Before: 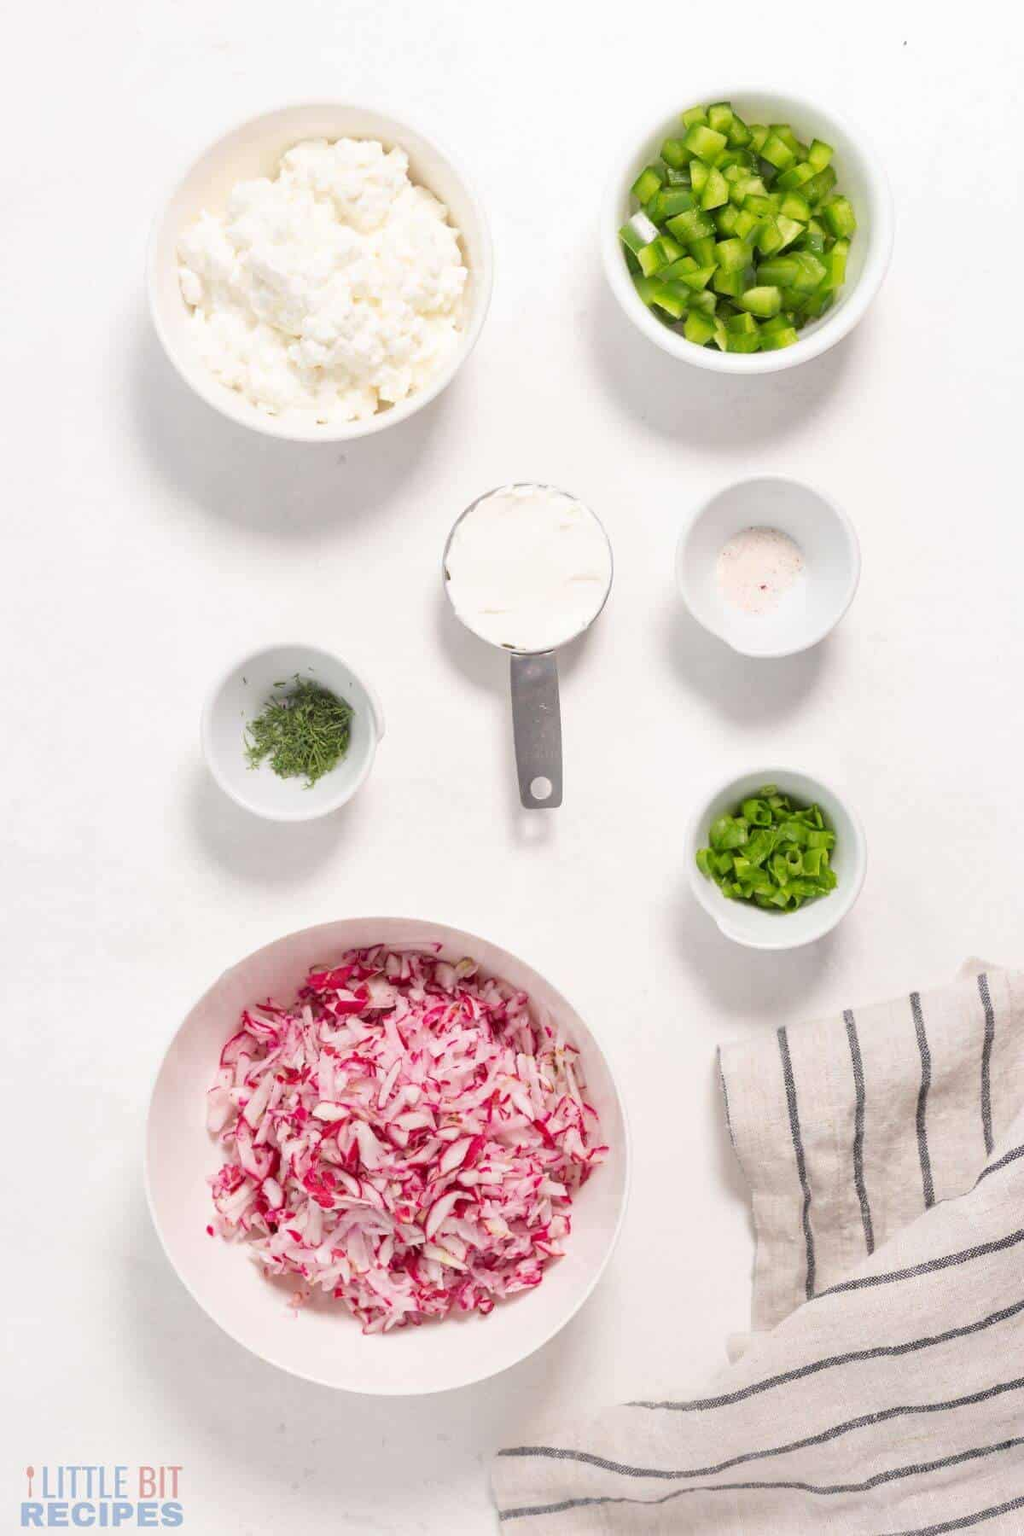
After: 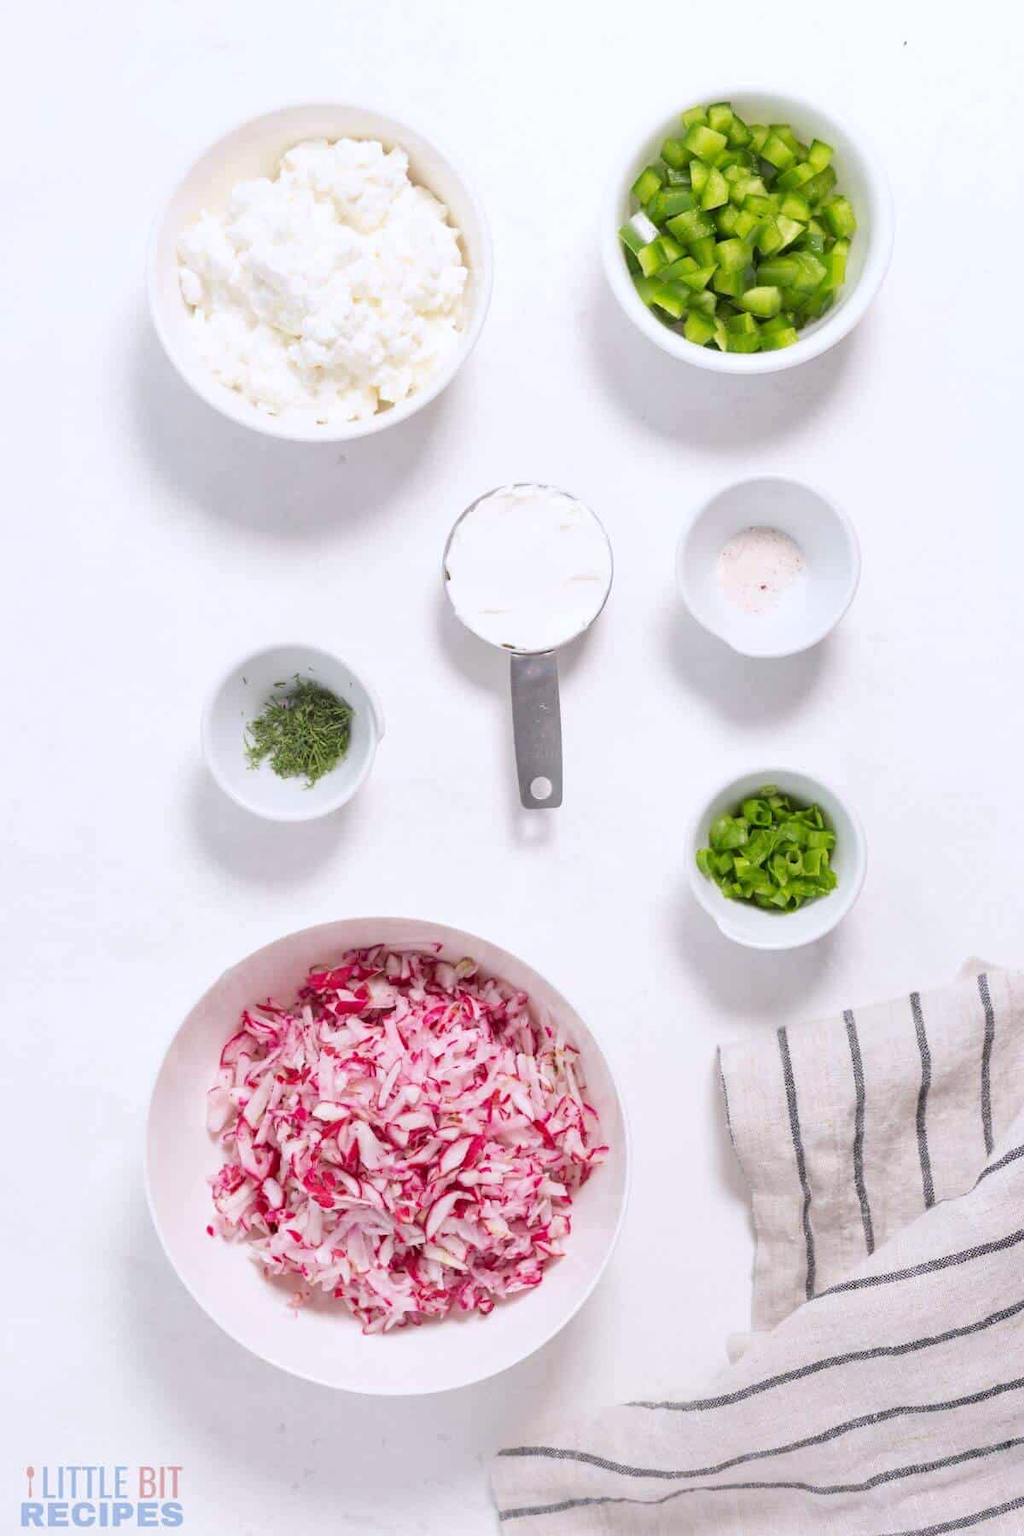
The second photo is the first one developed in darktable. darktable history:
tone equalizer: on, module defaults
white balance: red 0.984, blue 1.059
